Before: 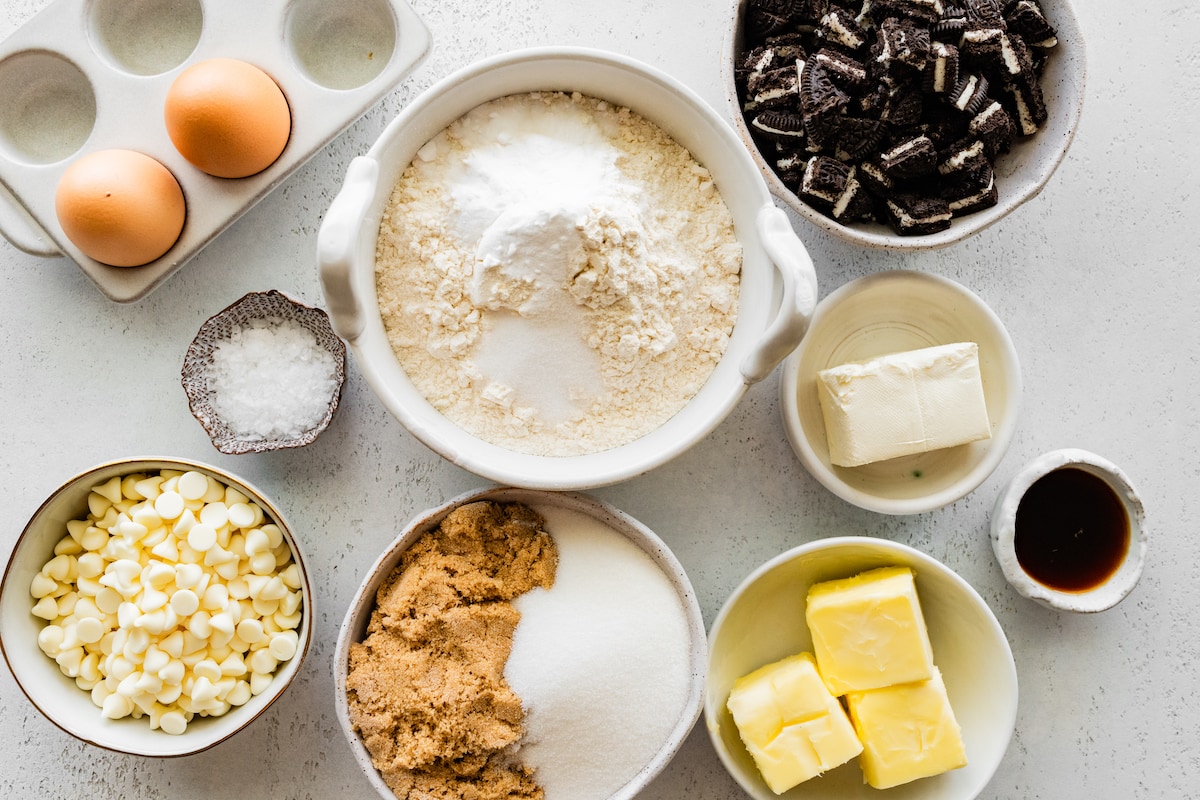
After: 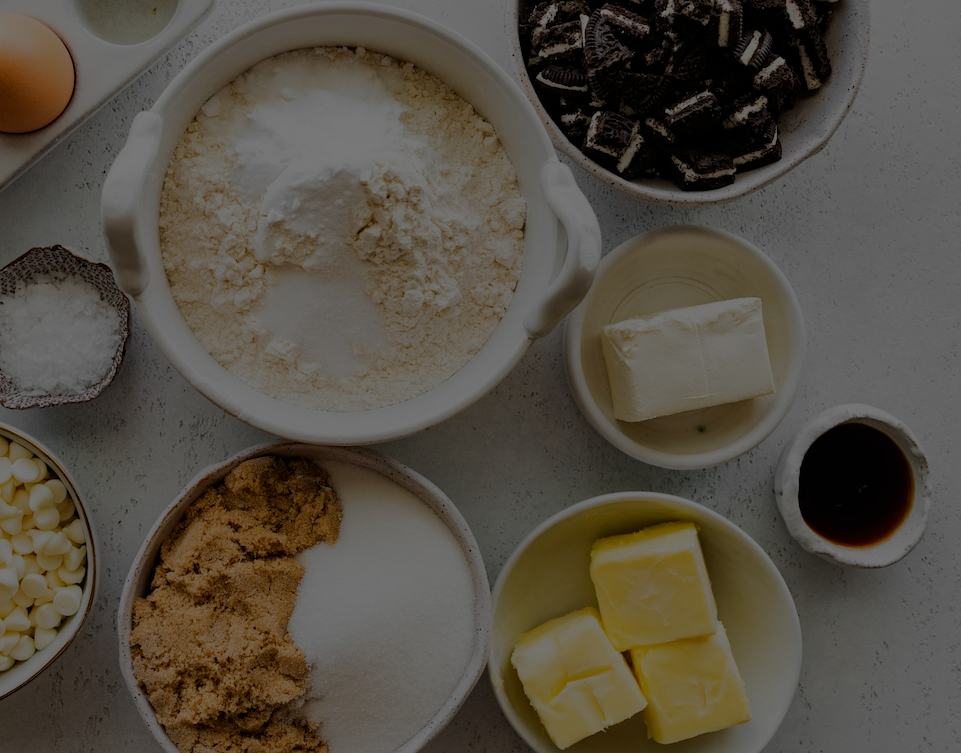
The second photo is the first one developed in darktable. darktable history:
crop and rotate: left 18.039%, top 5.809%, right 1.839%
exposure: exposure -2.384 EV, compensate highlight preservation false
